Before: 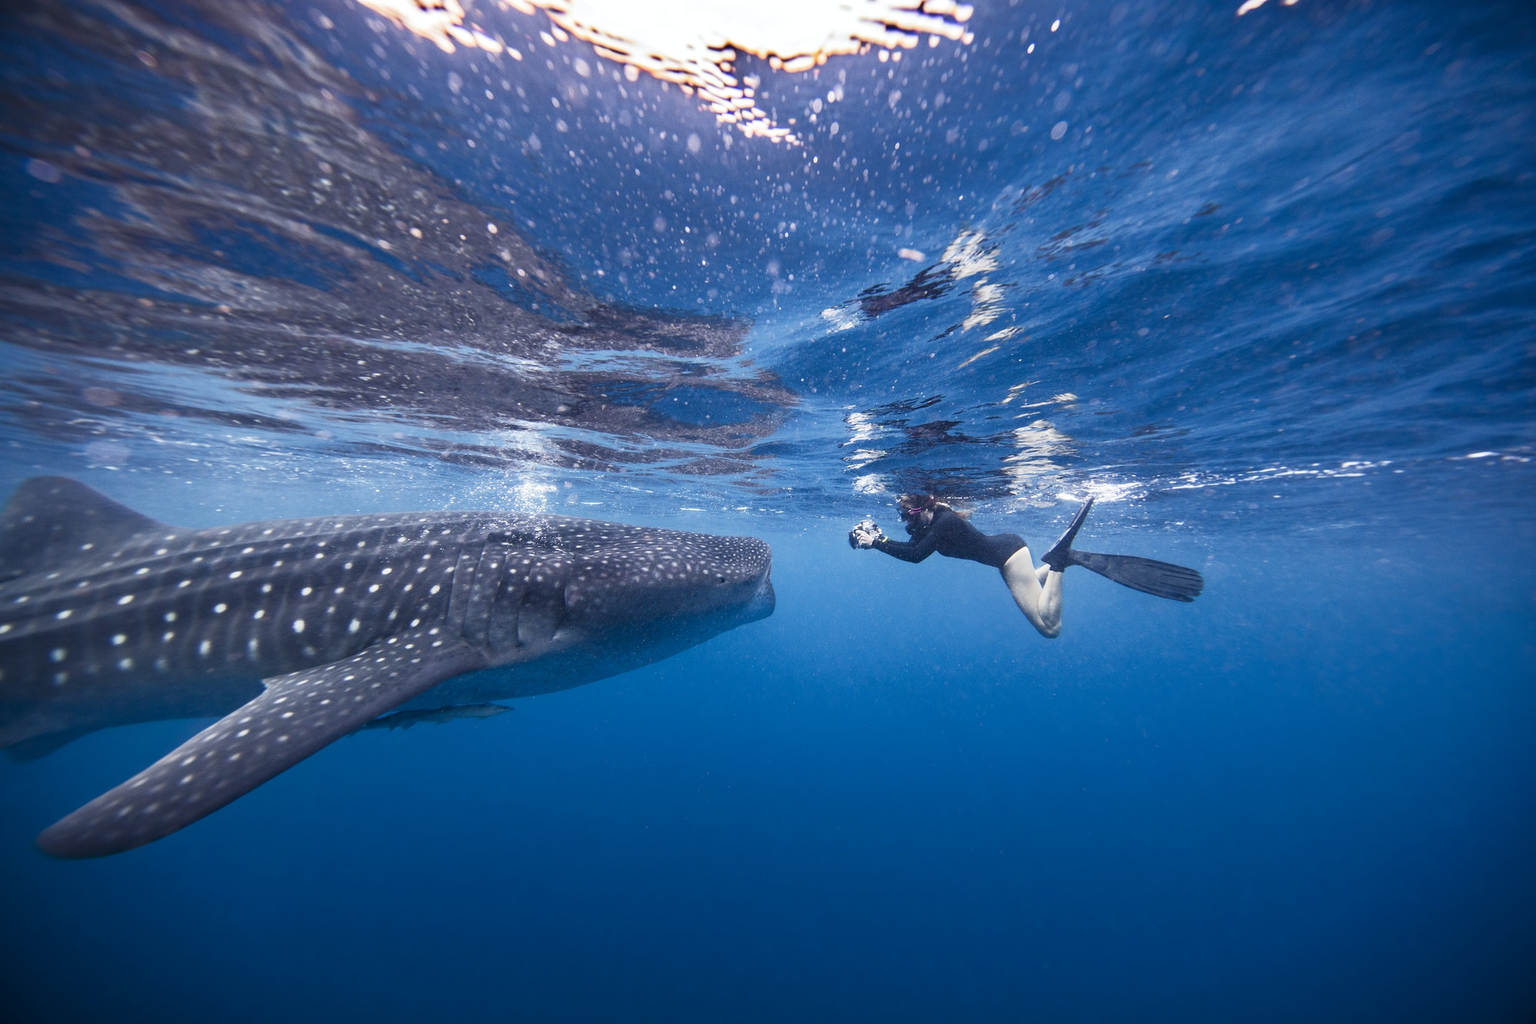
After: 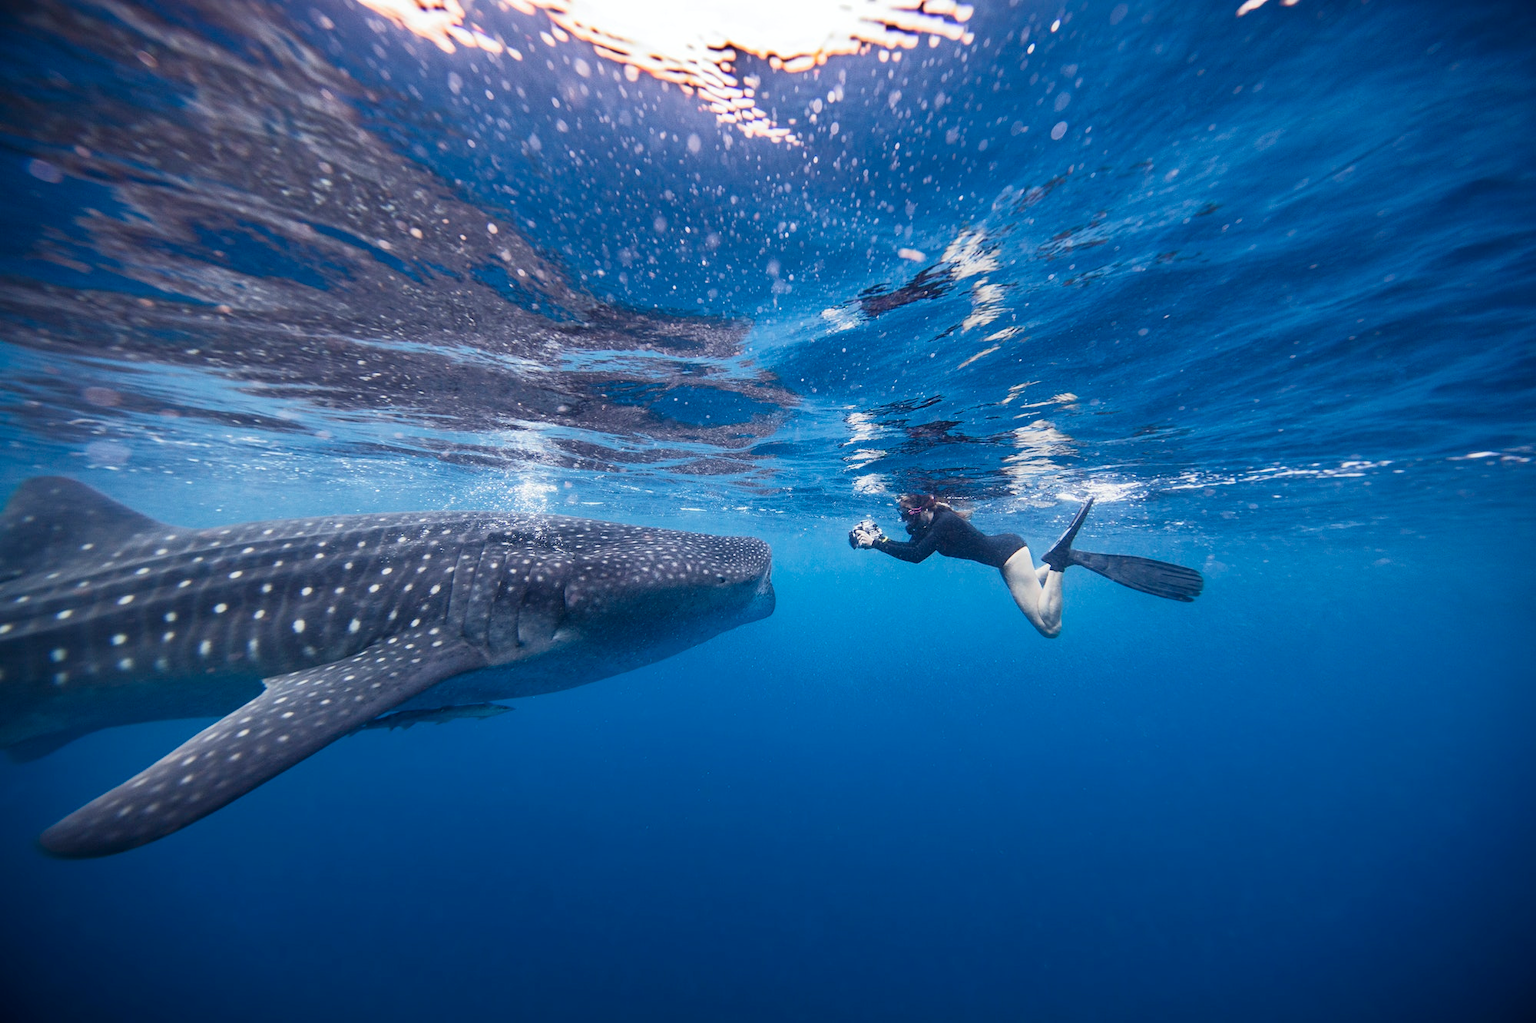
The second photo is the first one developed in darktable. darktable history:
contrast equalizer: y [[0.5, 0.488, 0.462, 0.461, 0.491, 0.5], [0.5 ×6], [0.5 ×6], [0 ×6], [0 ×6]]
local contrast: mode bilateral grid, contrast 20, coarseness 50, detail 120%, midtone range 0.2
